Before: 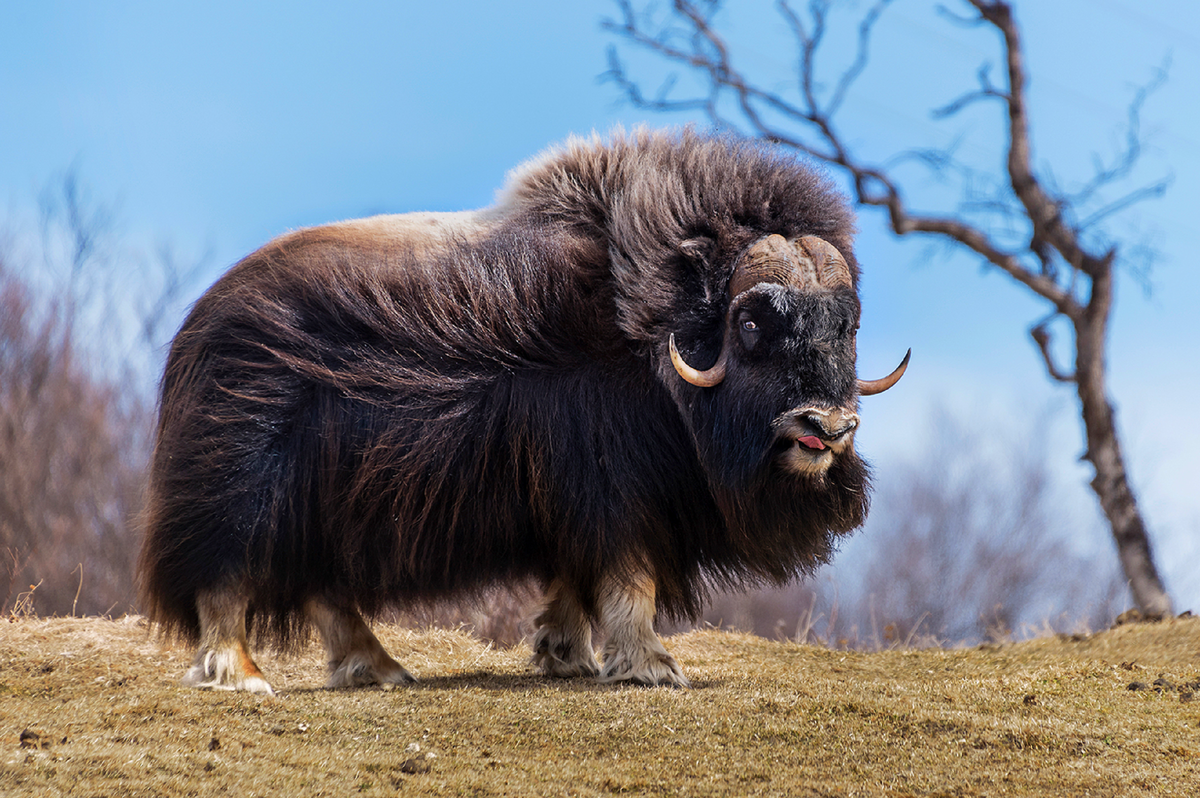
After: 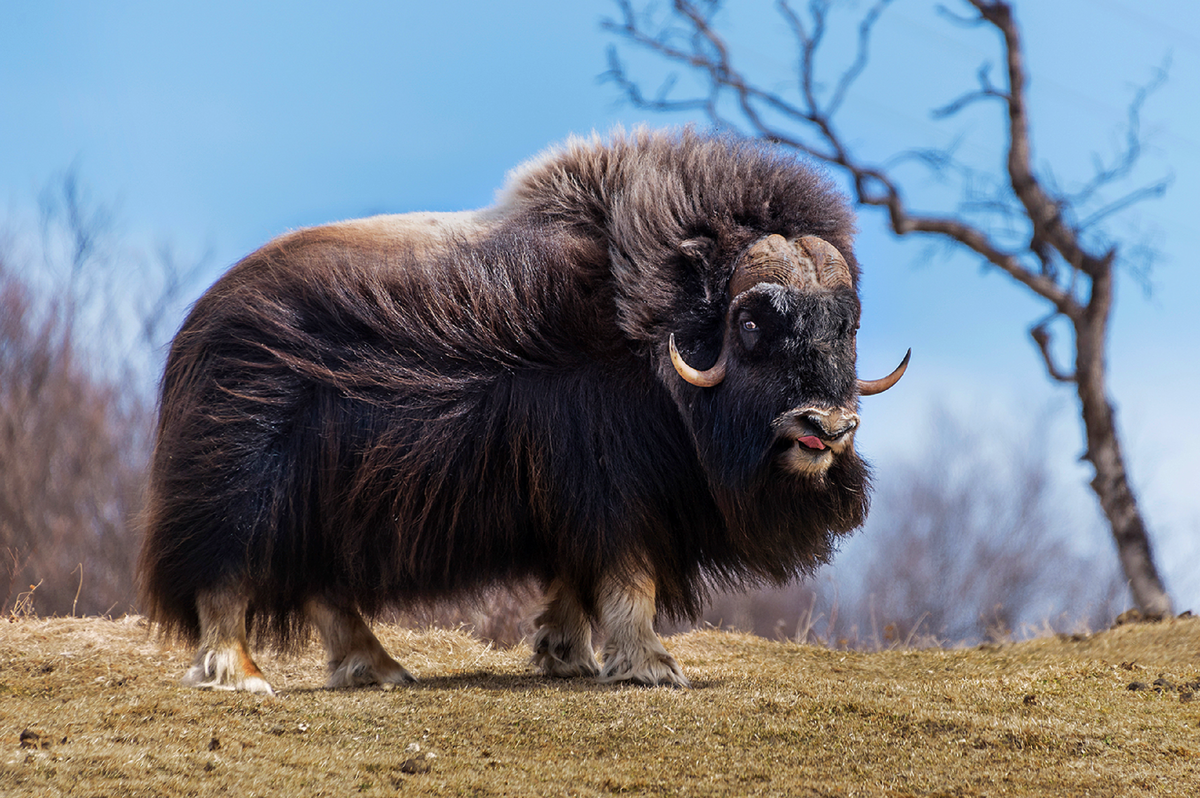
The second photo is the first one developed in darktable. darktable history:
base curve: curves: ch0 [(0, 0) (0.303, 0.277) (1, 1)]
